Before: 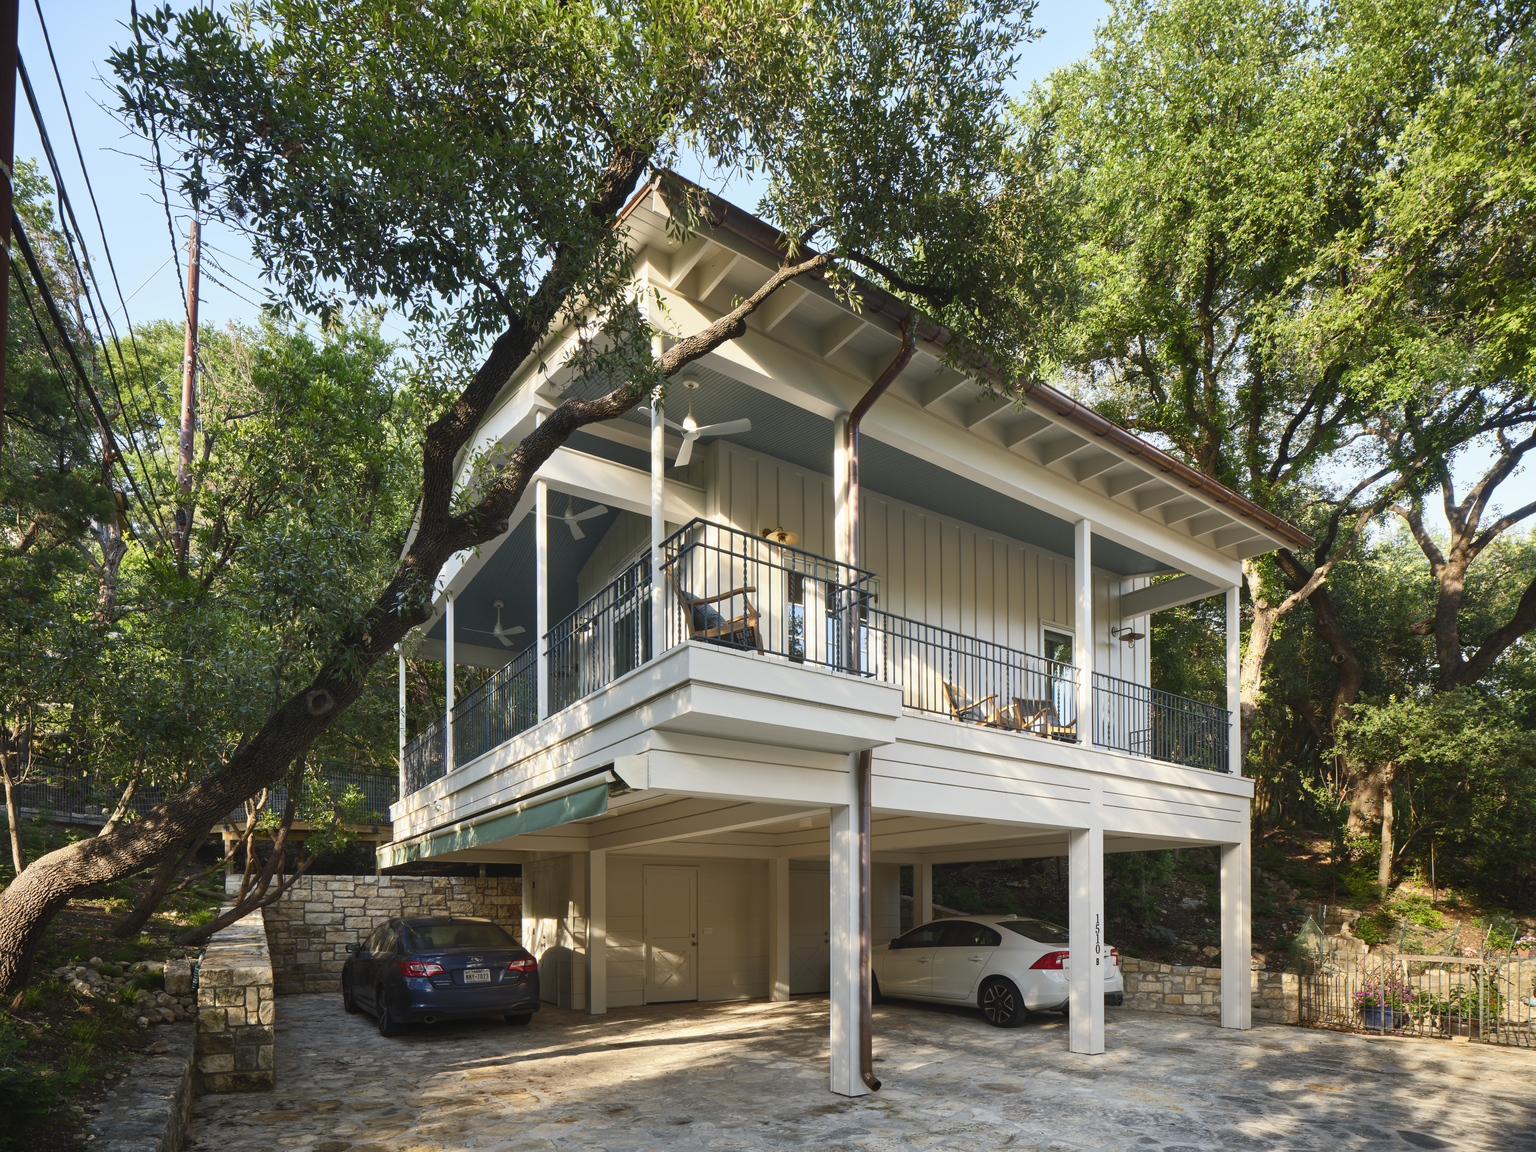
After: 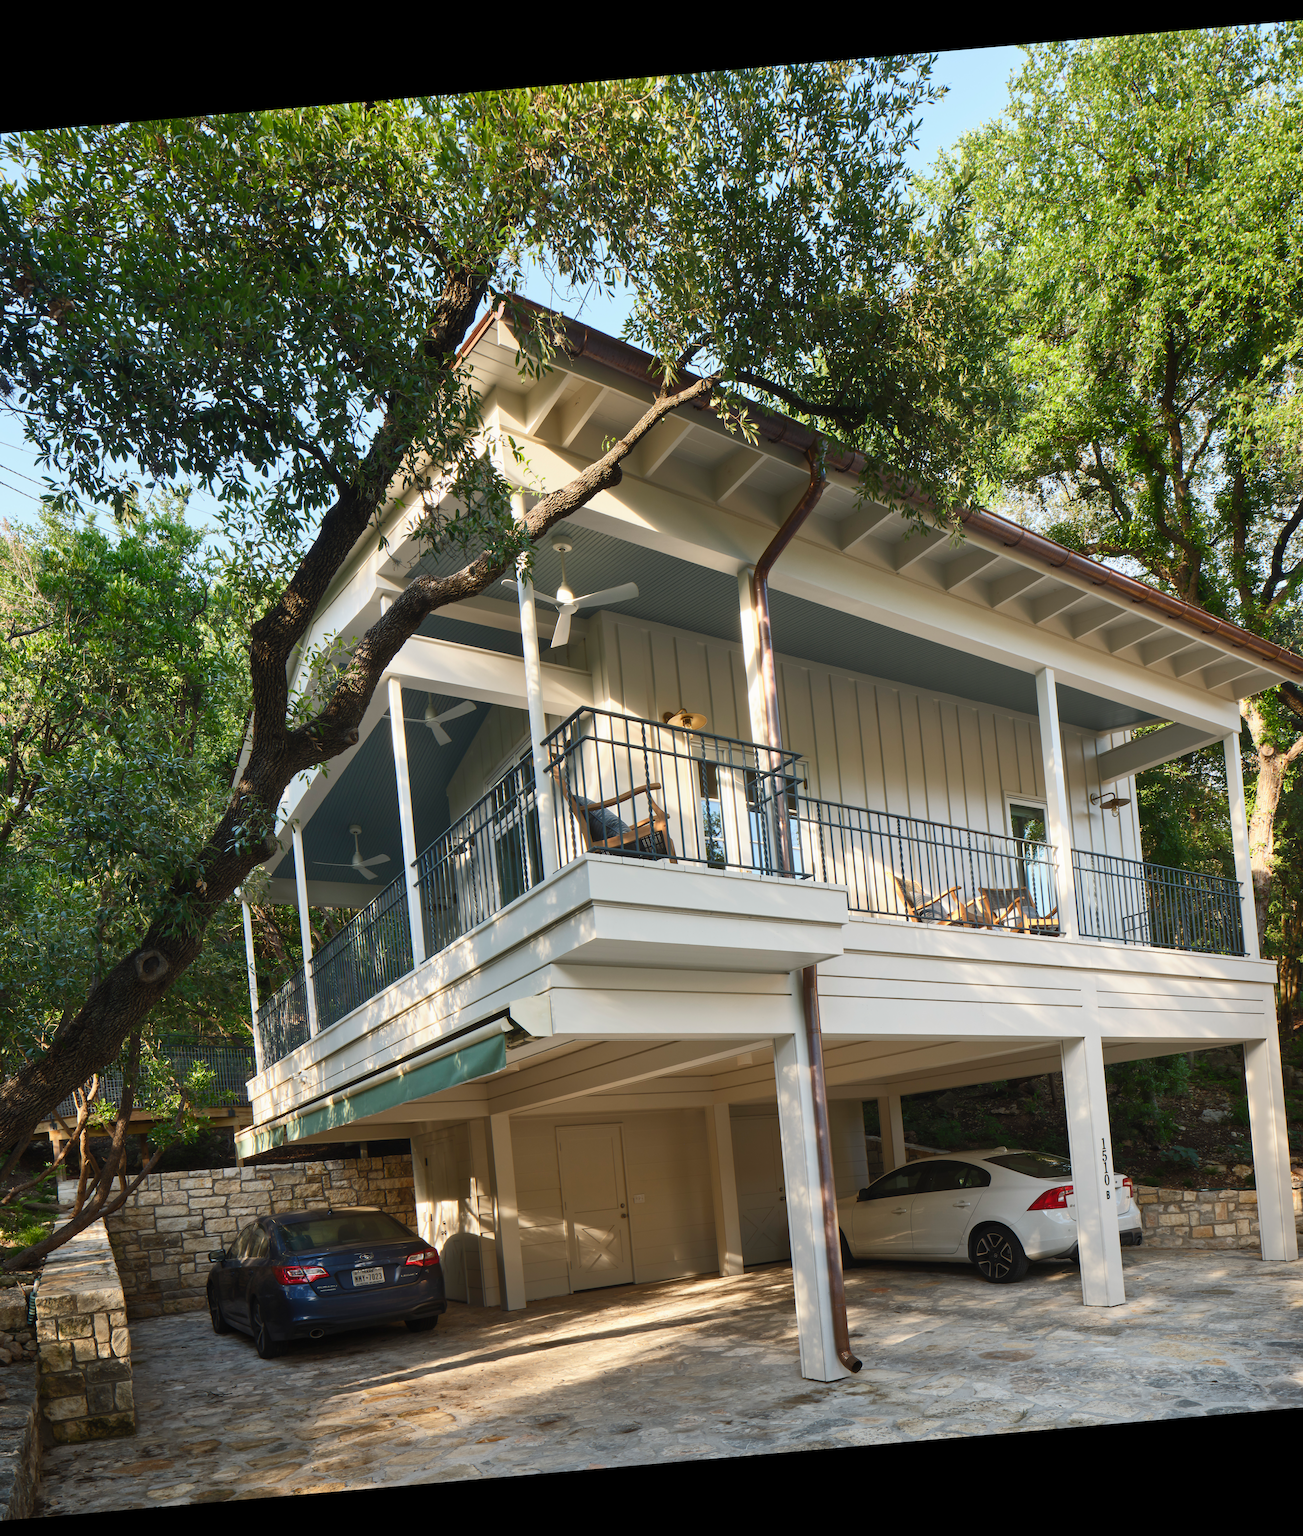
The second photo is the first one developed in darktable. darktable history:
crop and rotate: left 15.546%, right 17.787%
rotate and perspective: rotation -4.98°, automatic cropping off
